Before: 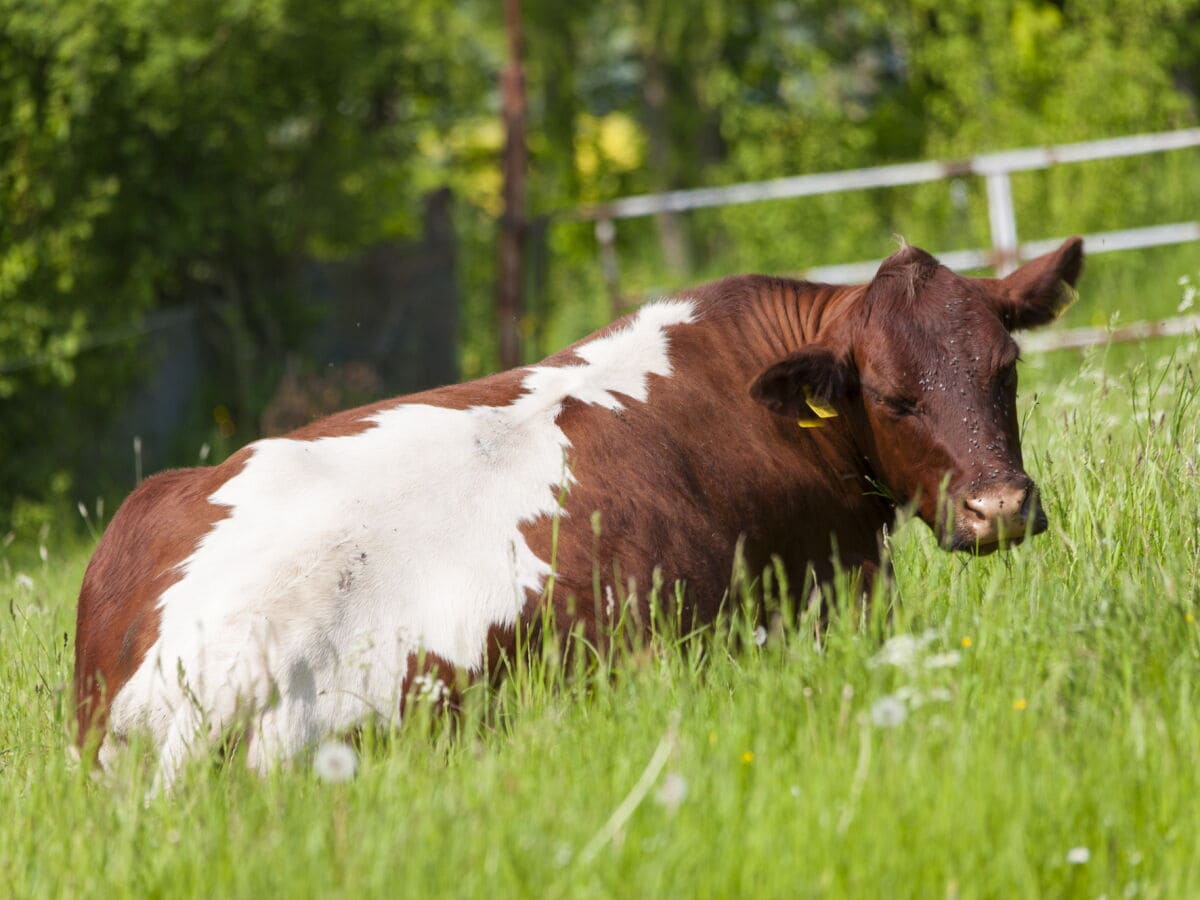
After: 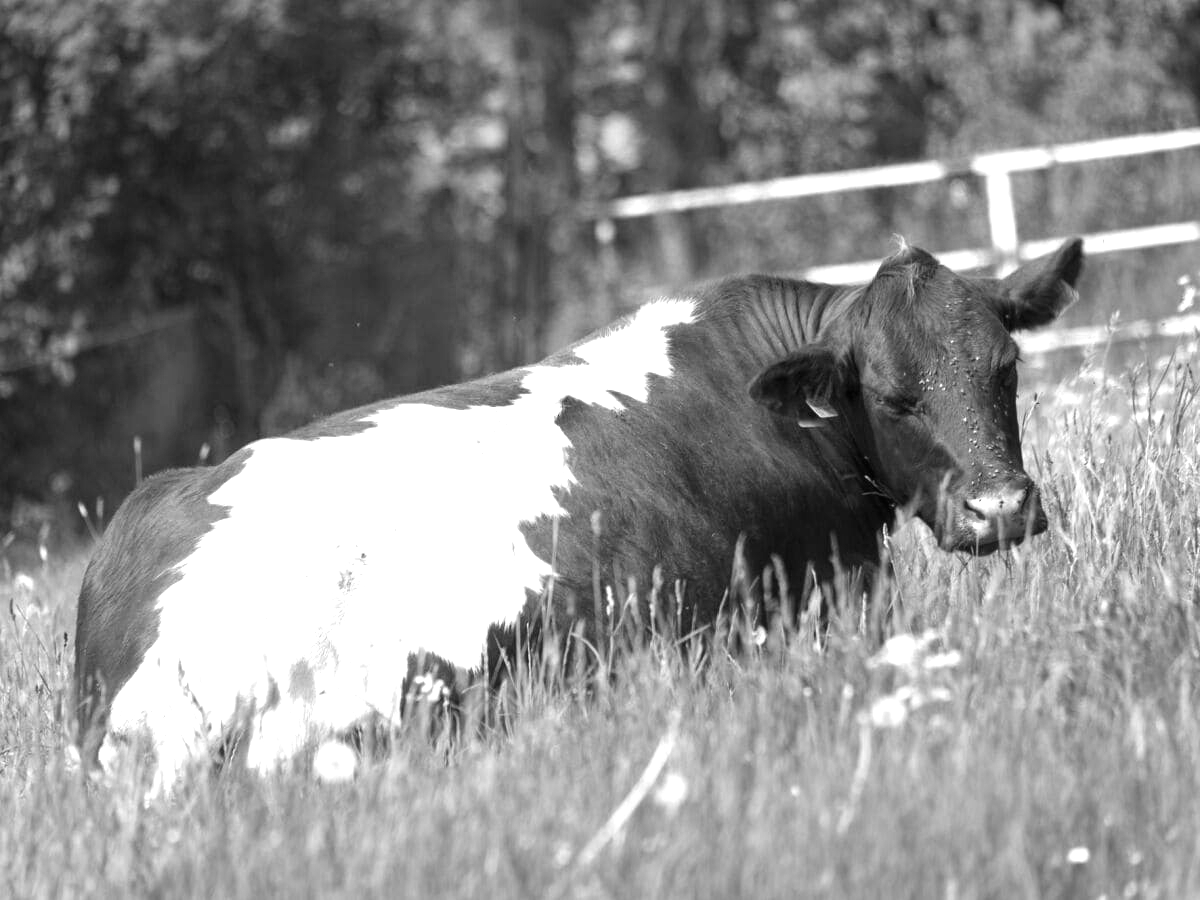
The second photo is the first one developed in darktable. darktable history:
exposure: black level correction 0, exposure 0.5 EV, compensate exposure bias true, compensate highlight preservation false
white balance: red 0.98, blue 1.61
color calibration: output gray [0.22, 0.42, 0.37, 0], gray › normalize channels true, illuminant same as pipeline (D50), adaptation XYZ, x 0.346, y 0.359, gamut compression 0
